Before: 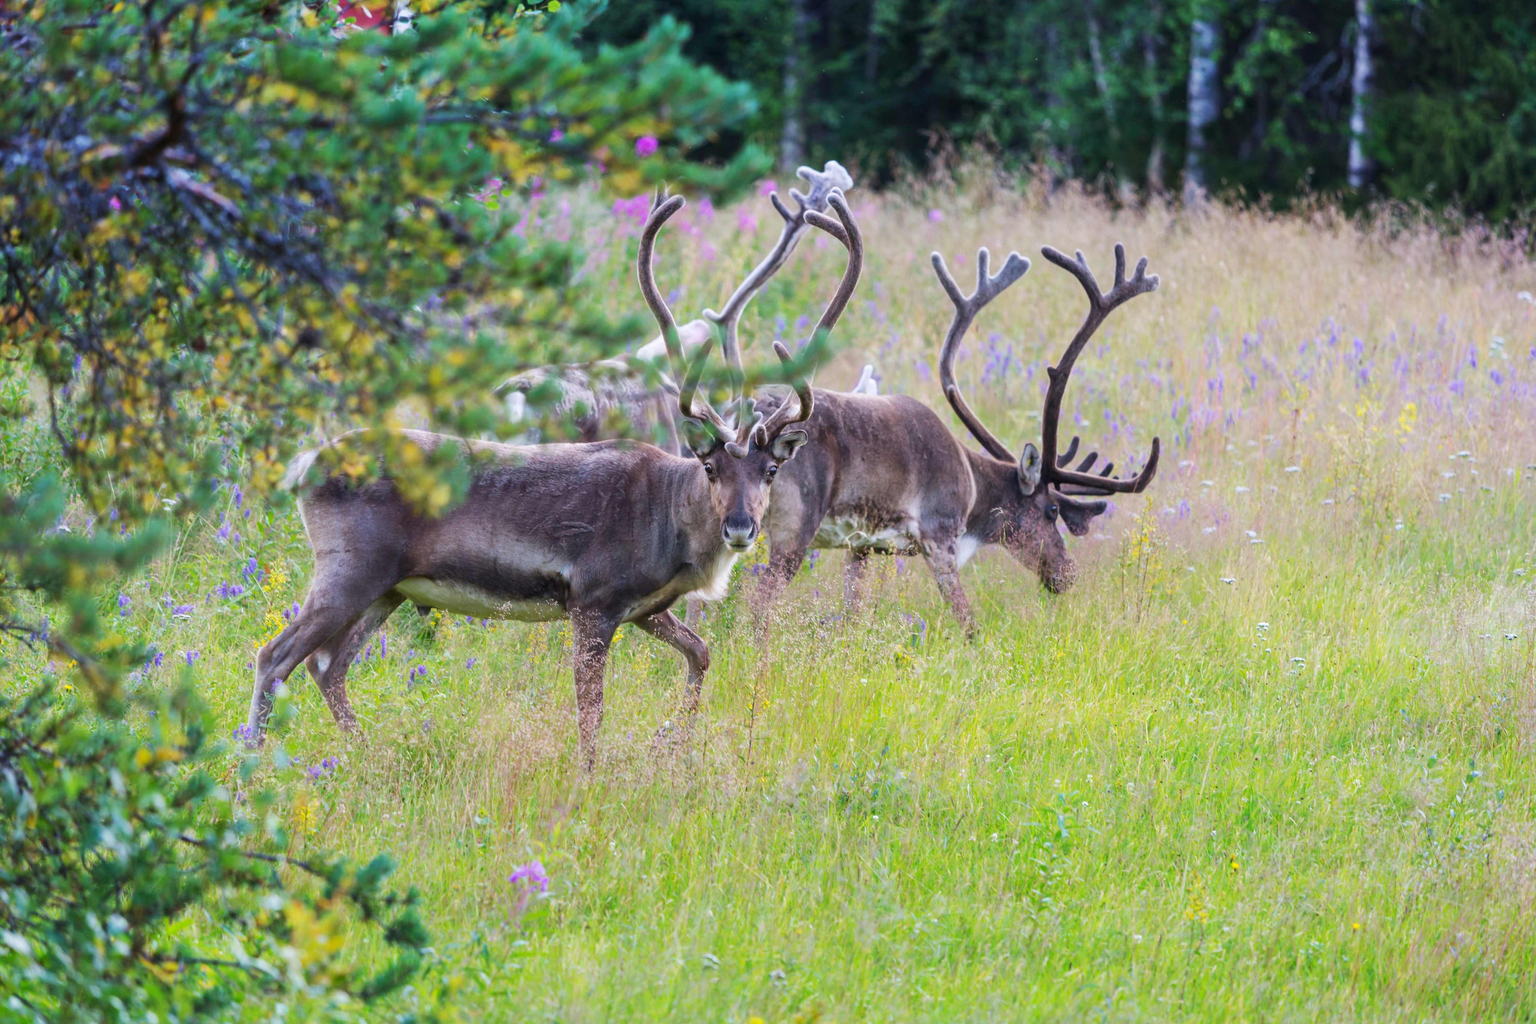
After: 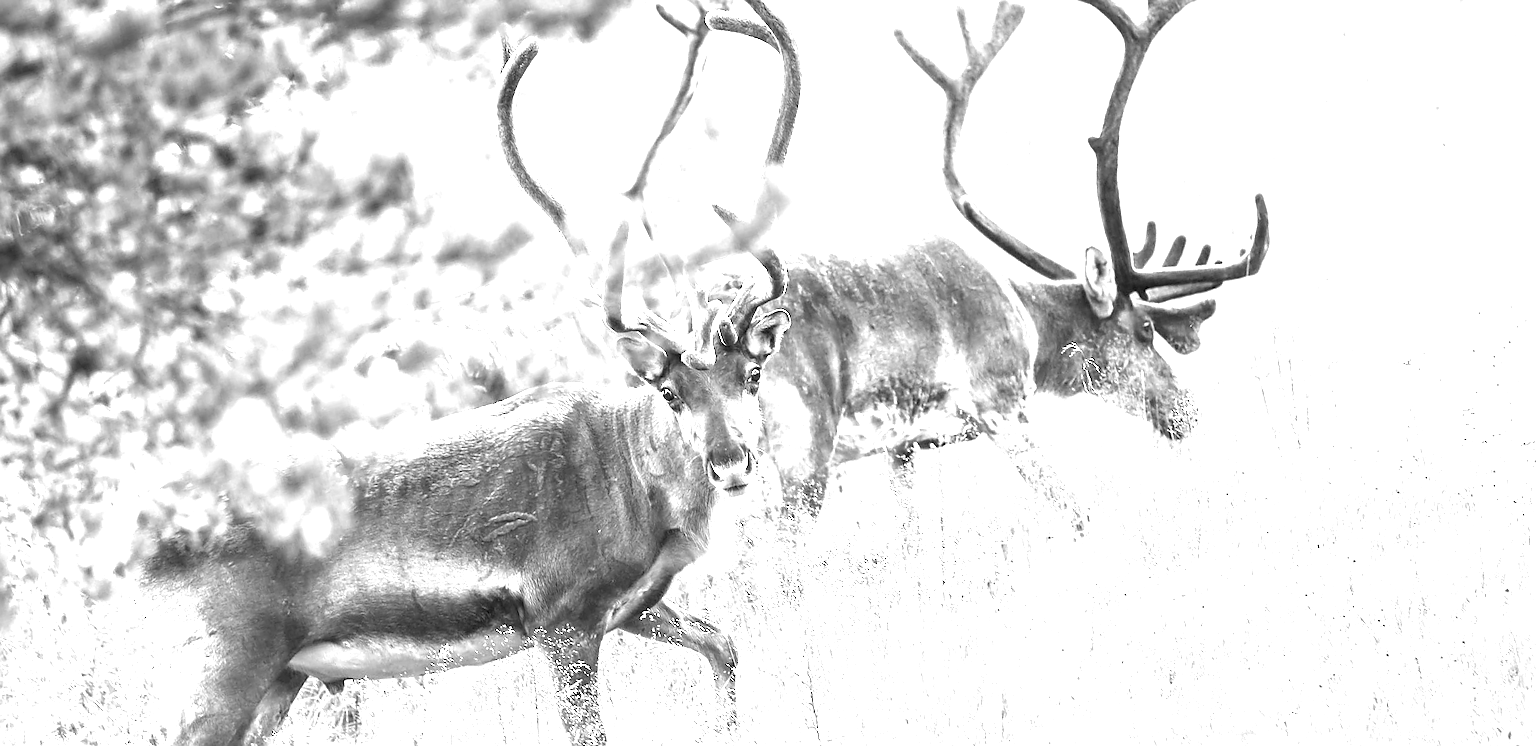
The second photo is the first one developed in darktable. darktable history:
sharpen: radius 1.4, amount 1.25, threshold 0.7
monochrome: on, module defaults
rotate and perspective: rotation -14.8°, crop left 0.1, crop right 0.903, crop top 0.25, crop bottom 0.748
crop and rotate: left 10.77%, top 5.1%, right 10.41%, bottom 16.76%
color correction: saturation 1.11
color balance rgb: linear chroma grading › global chroma 10%, perceptual saturation grading › global saturation 40%, perceptual brilliance grading › global brilliance 30%, global vibrance 20%
exposure: black level correction 0, exposure 1.1 EV, compensate exposure bias true, compensate highlight preservation false
